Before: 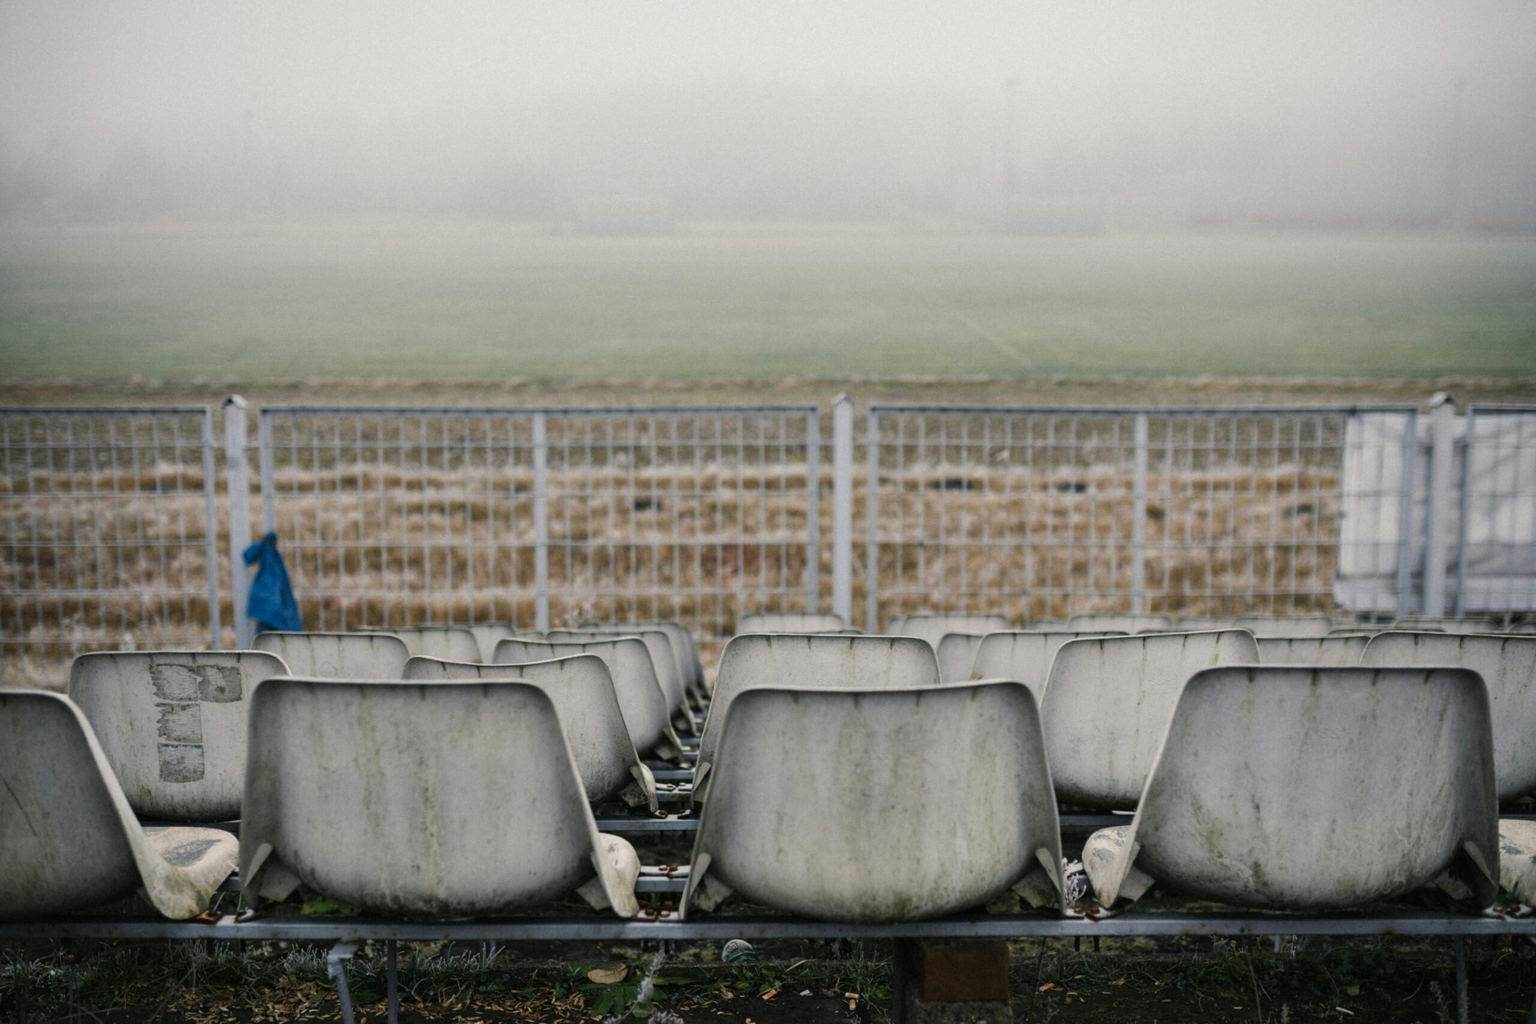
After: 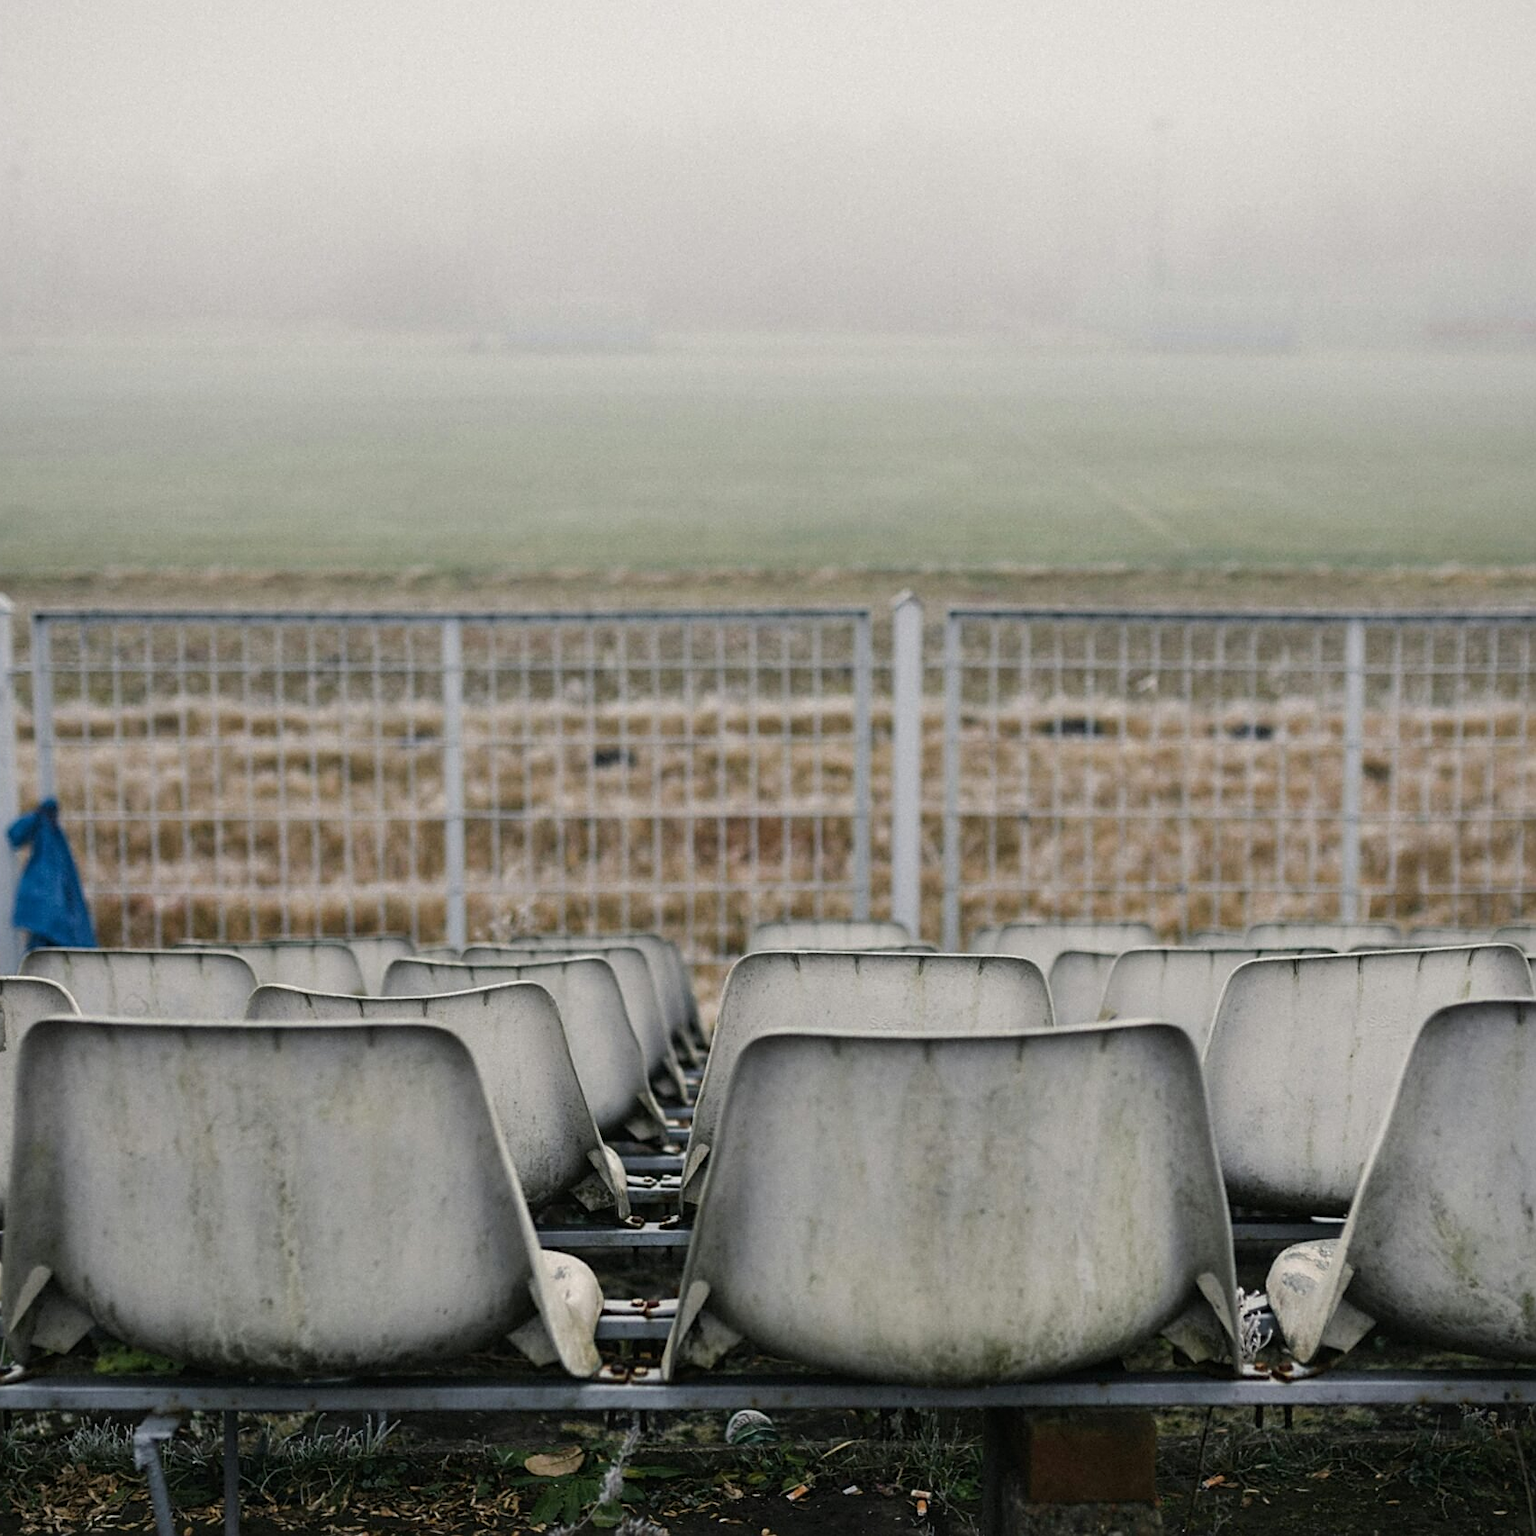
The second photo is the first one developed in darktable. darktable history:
sharpen: on, module defaults
crop and rotate: left 15.546%, right 17.787%
